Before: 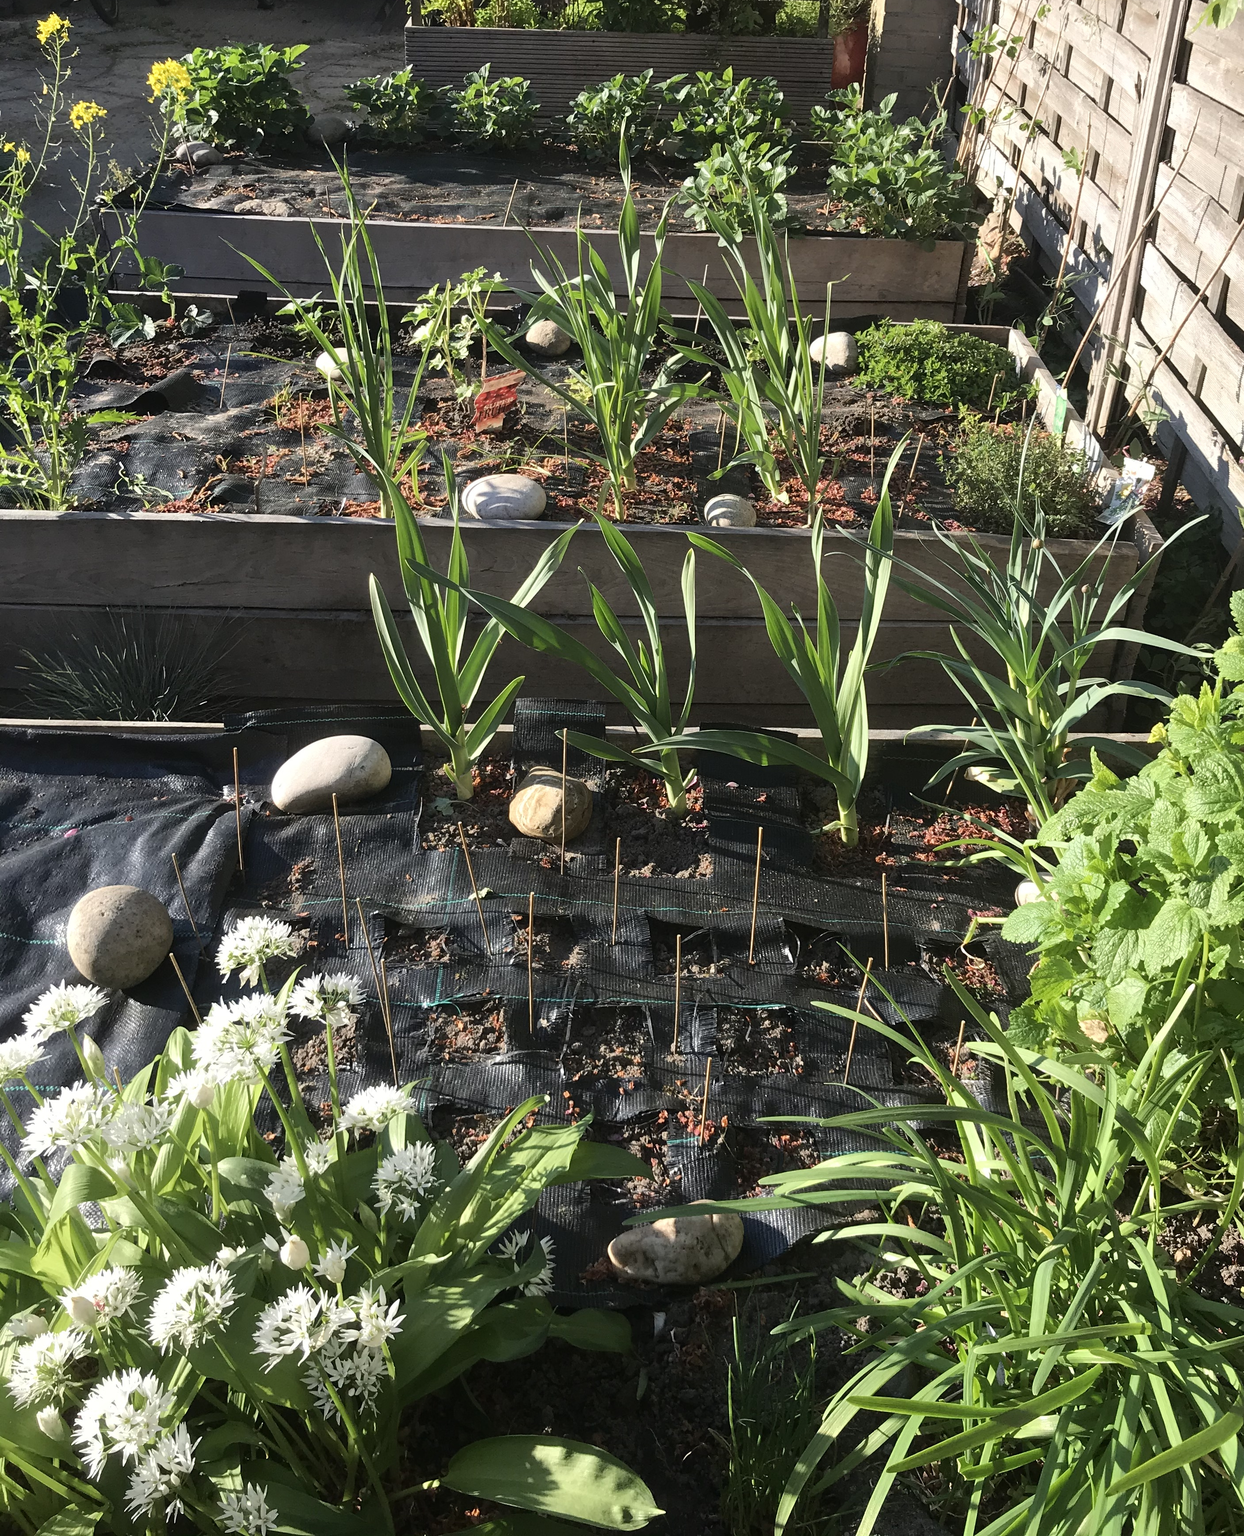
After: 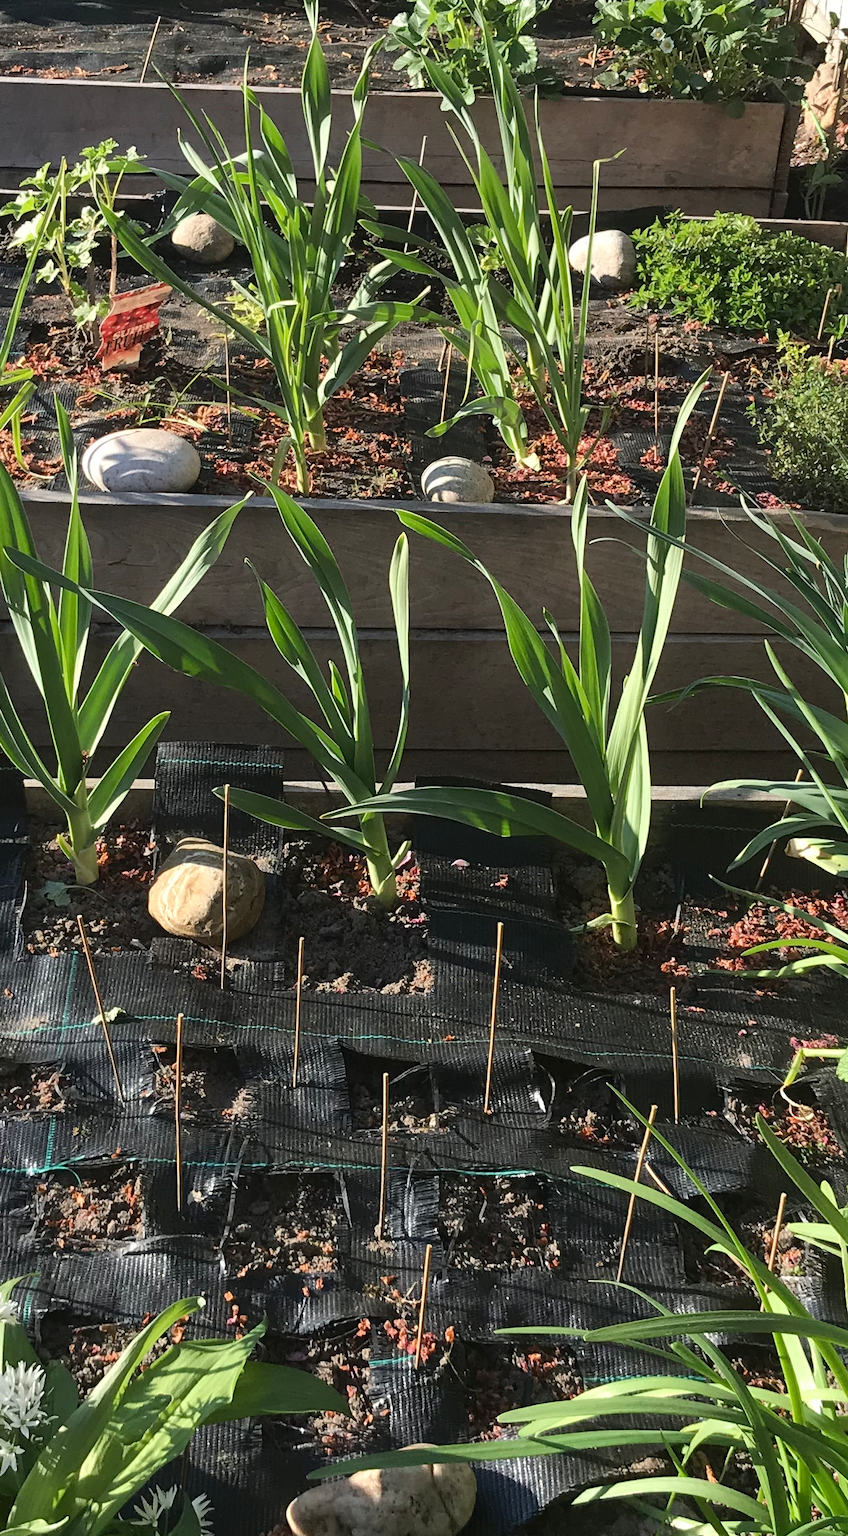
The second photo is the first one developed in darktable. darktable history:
crop: left 32.426%, top 10.923%, right 18.788%, bottom 17.571%
